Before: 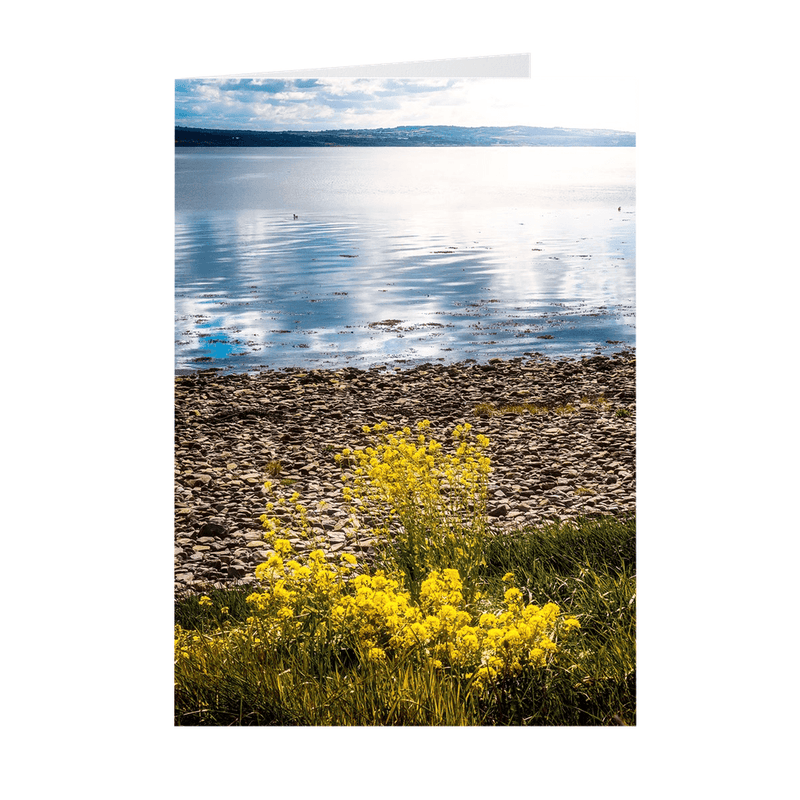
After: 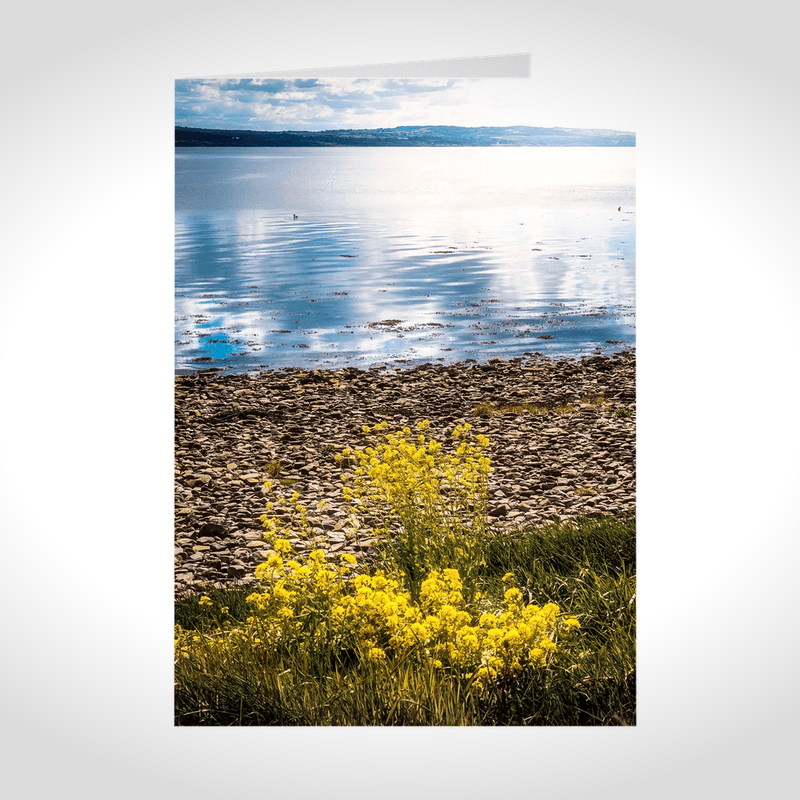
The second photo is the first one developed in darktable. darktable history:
vignetting: fall-off start 100%, brightness -0.282, width/height ratio 1.31
velvia: on, module defaults
